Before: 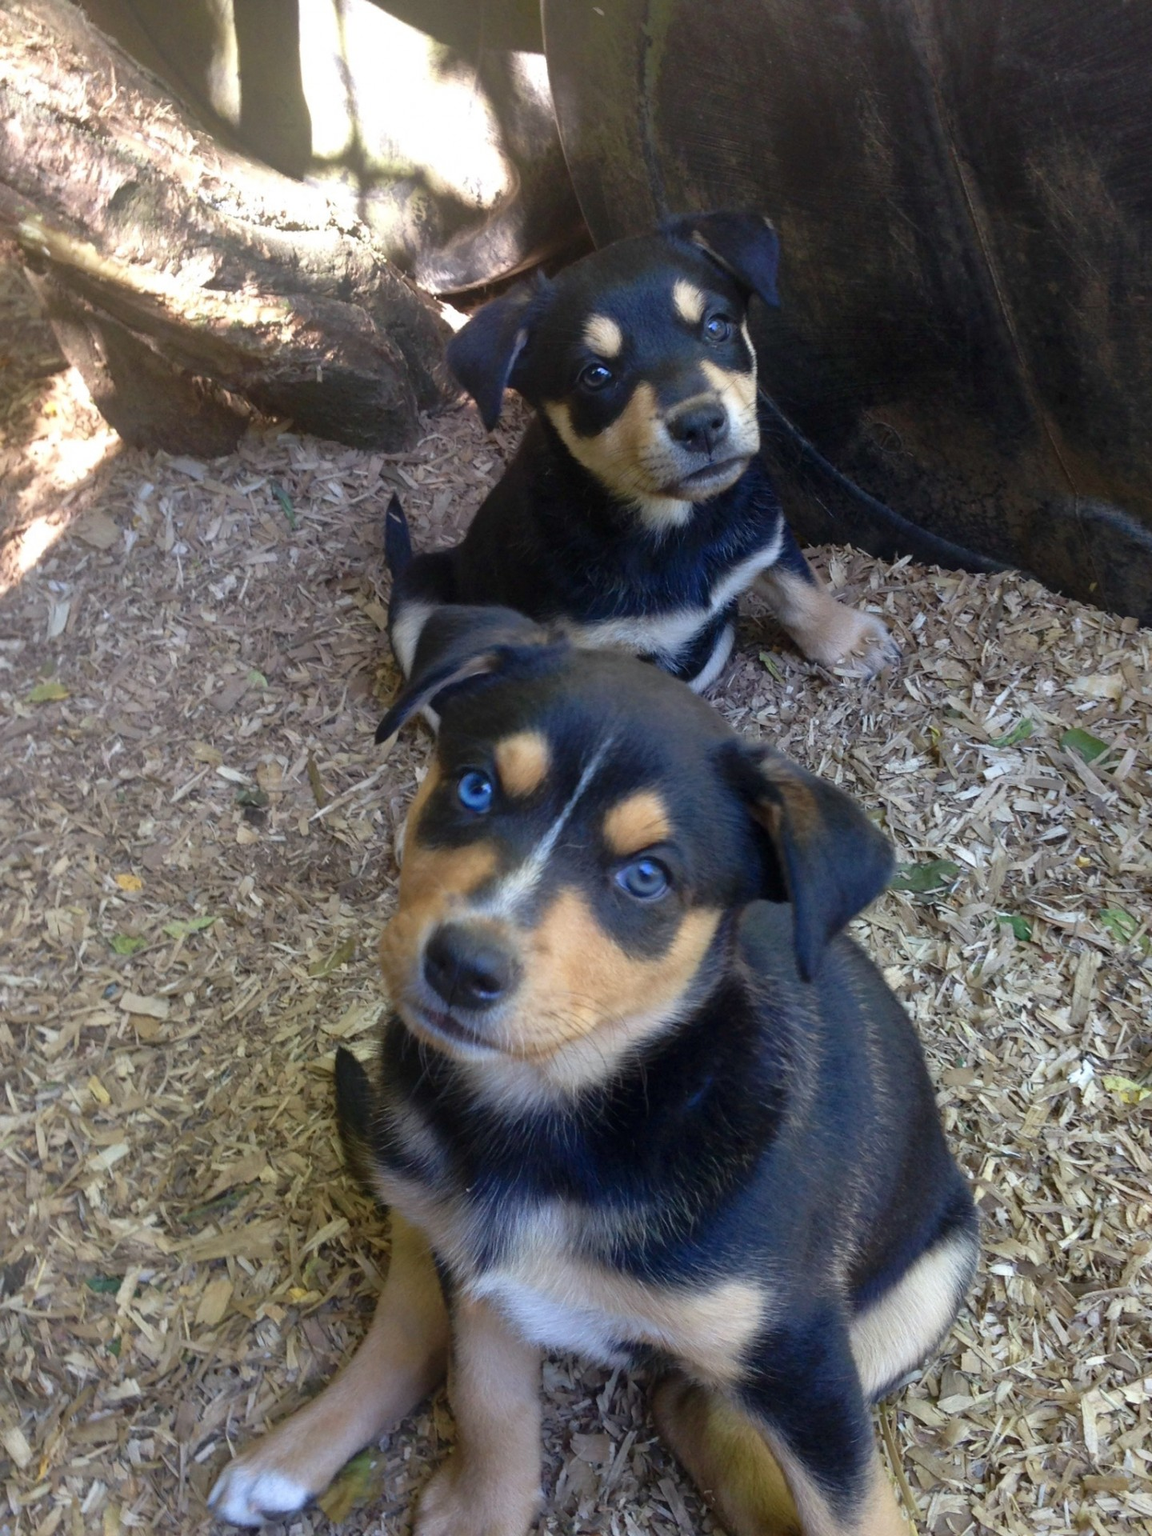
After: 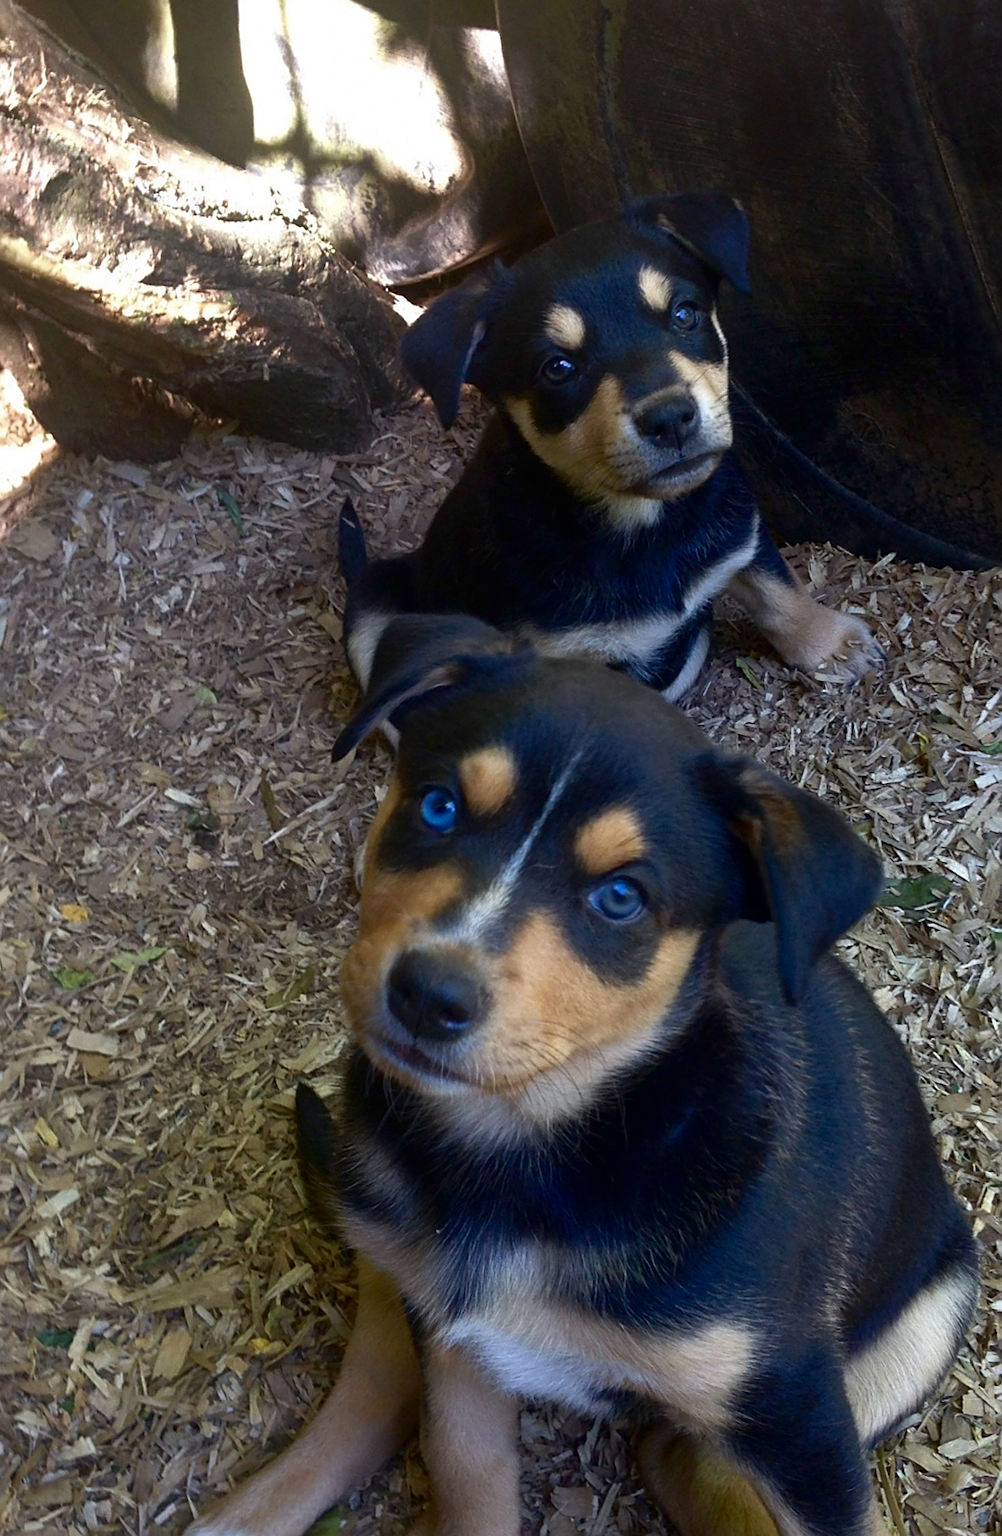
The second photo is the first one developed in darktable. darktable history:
contrast brightness saturation: brightness -0.2, saturation 0.08
sharpen: on, module defaults
crop and rotate: angle 1°, left 4.281%, top 0.642%, right 11.383%, bottom 2.486%
